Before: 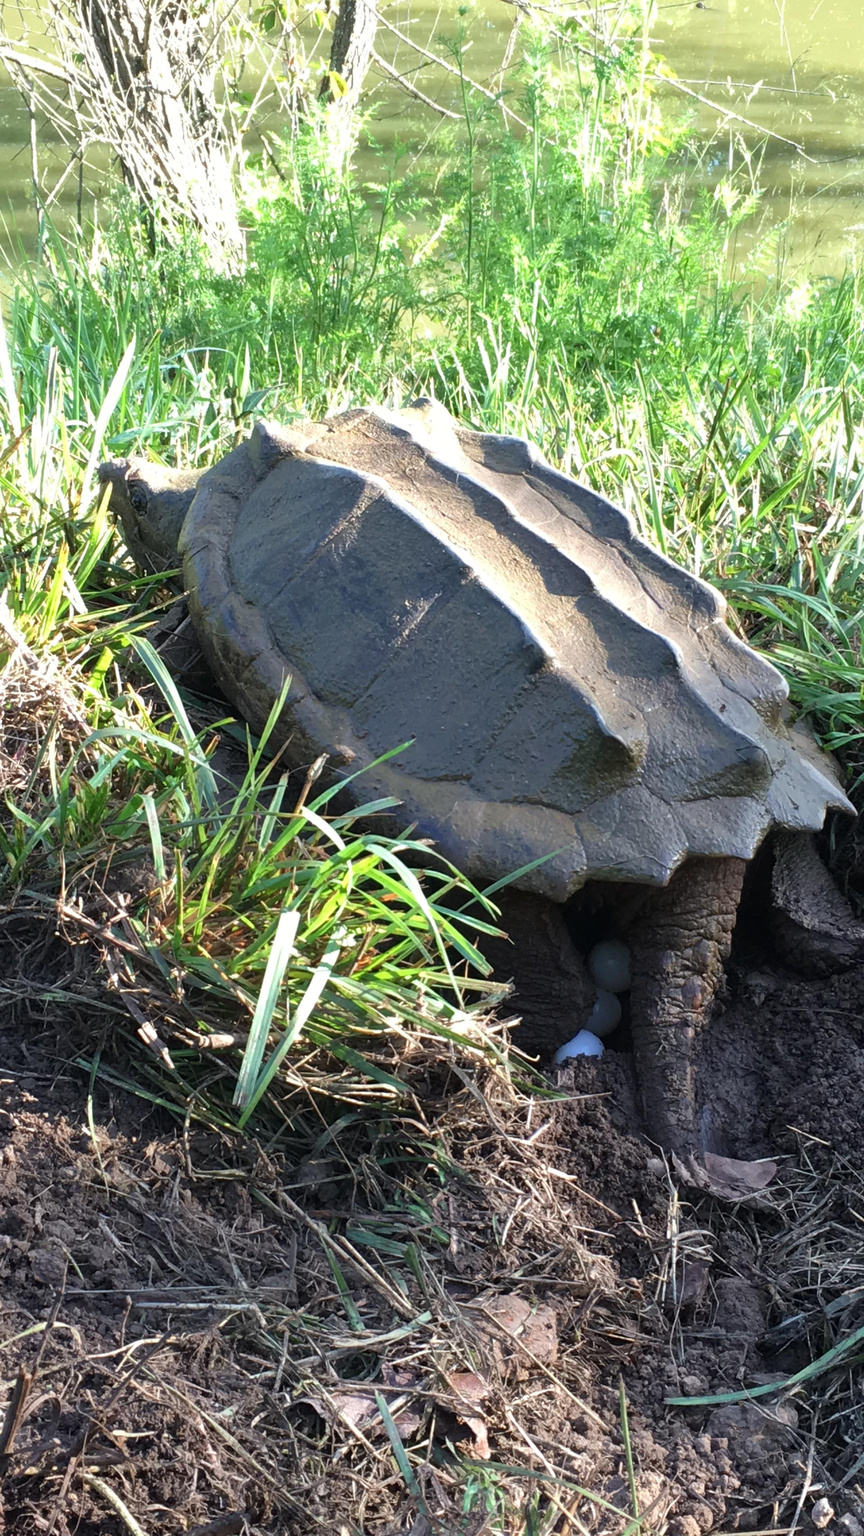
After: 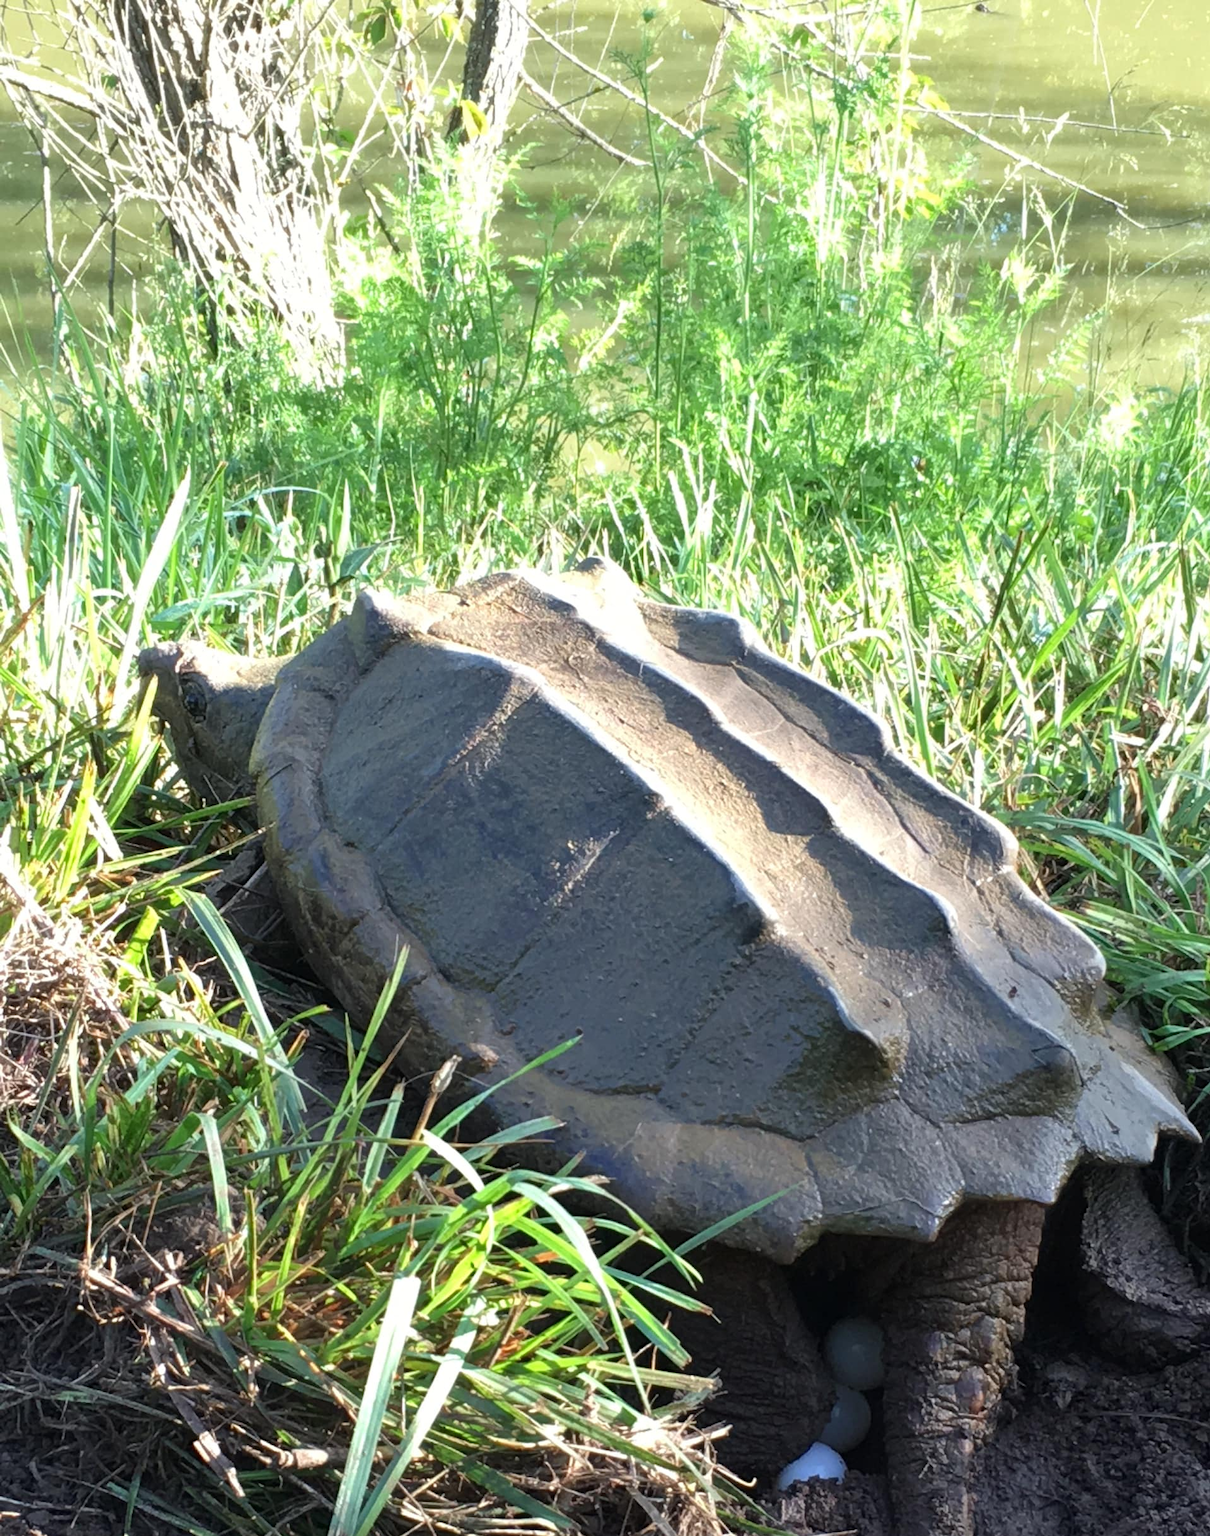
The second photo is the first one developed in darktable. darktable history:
crop: bottom 28.576%
exposure: compensate highlight preservation false
